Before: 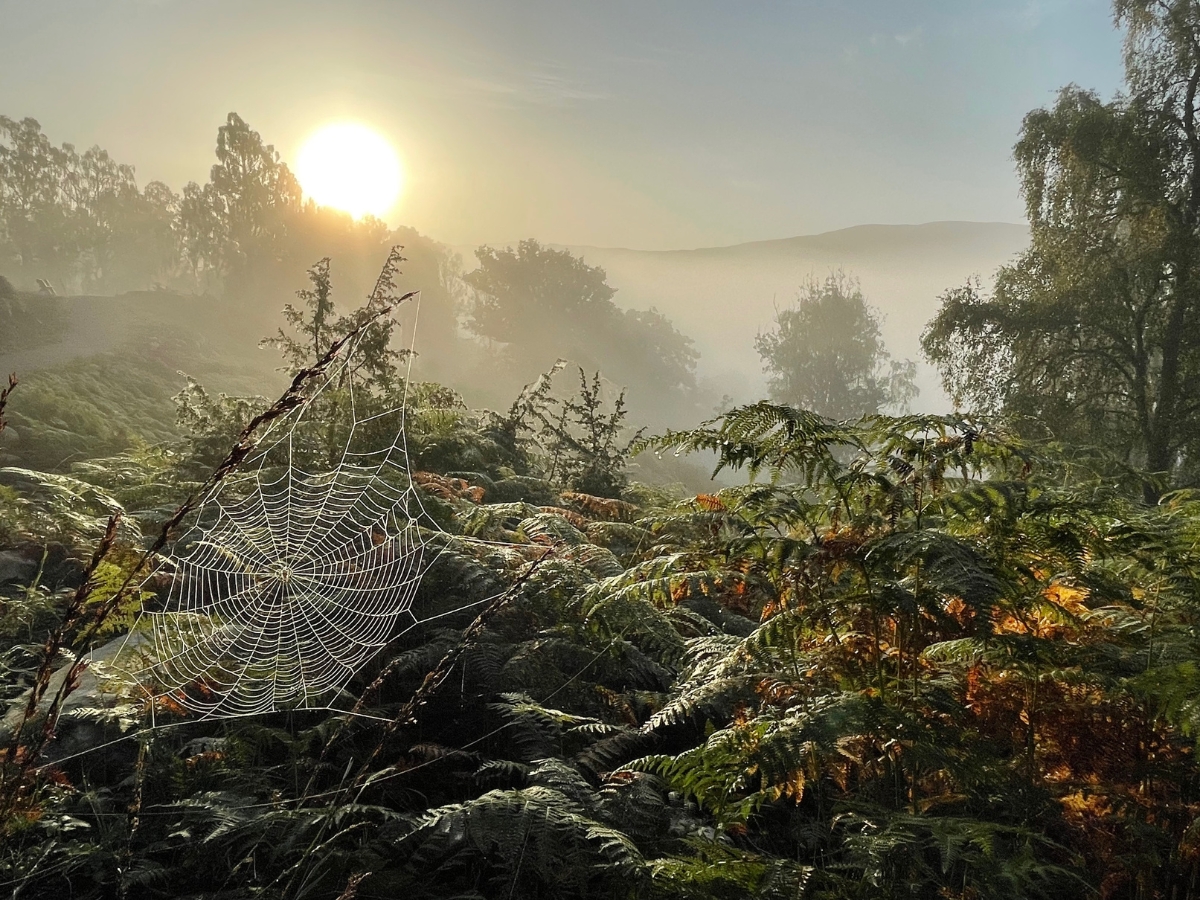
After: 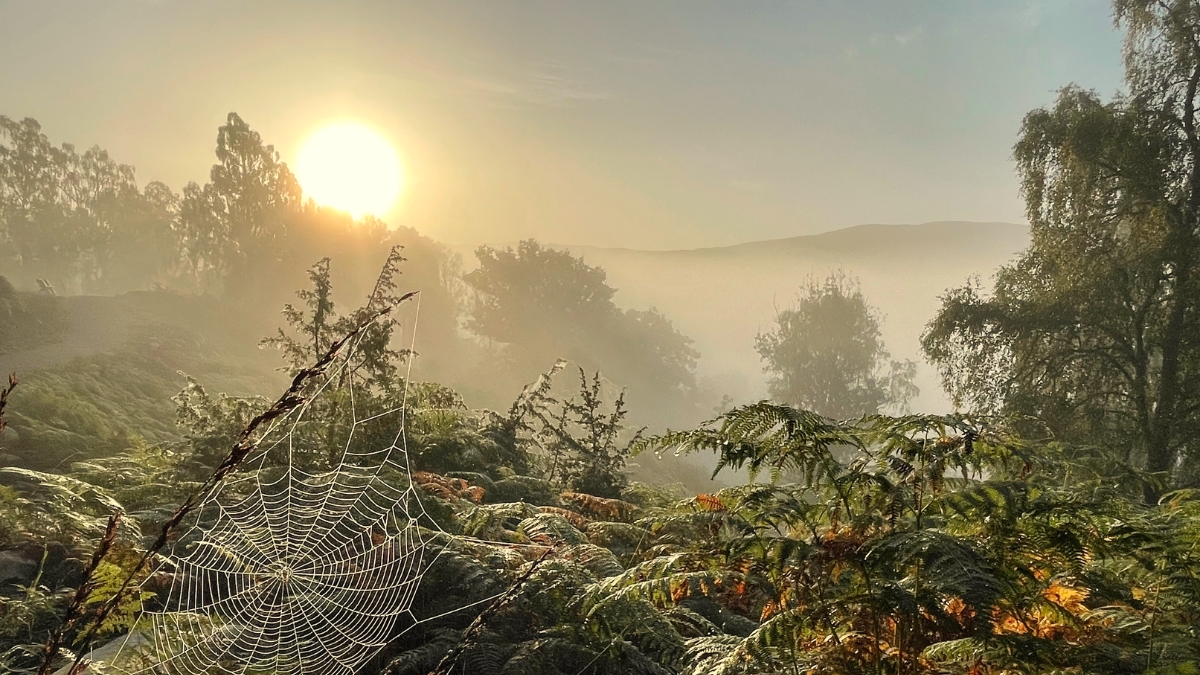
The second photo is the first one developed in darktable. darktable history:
white balance: red 1.045, blue 0.932
crop: bottom 24.967%
